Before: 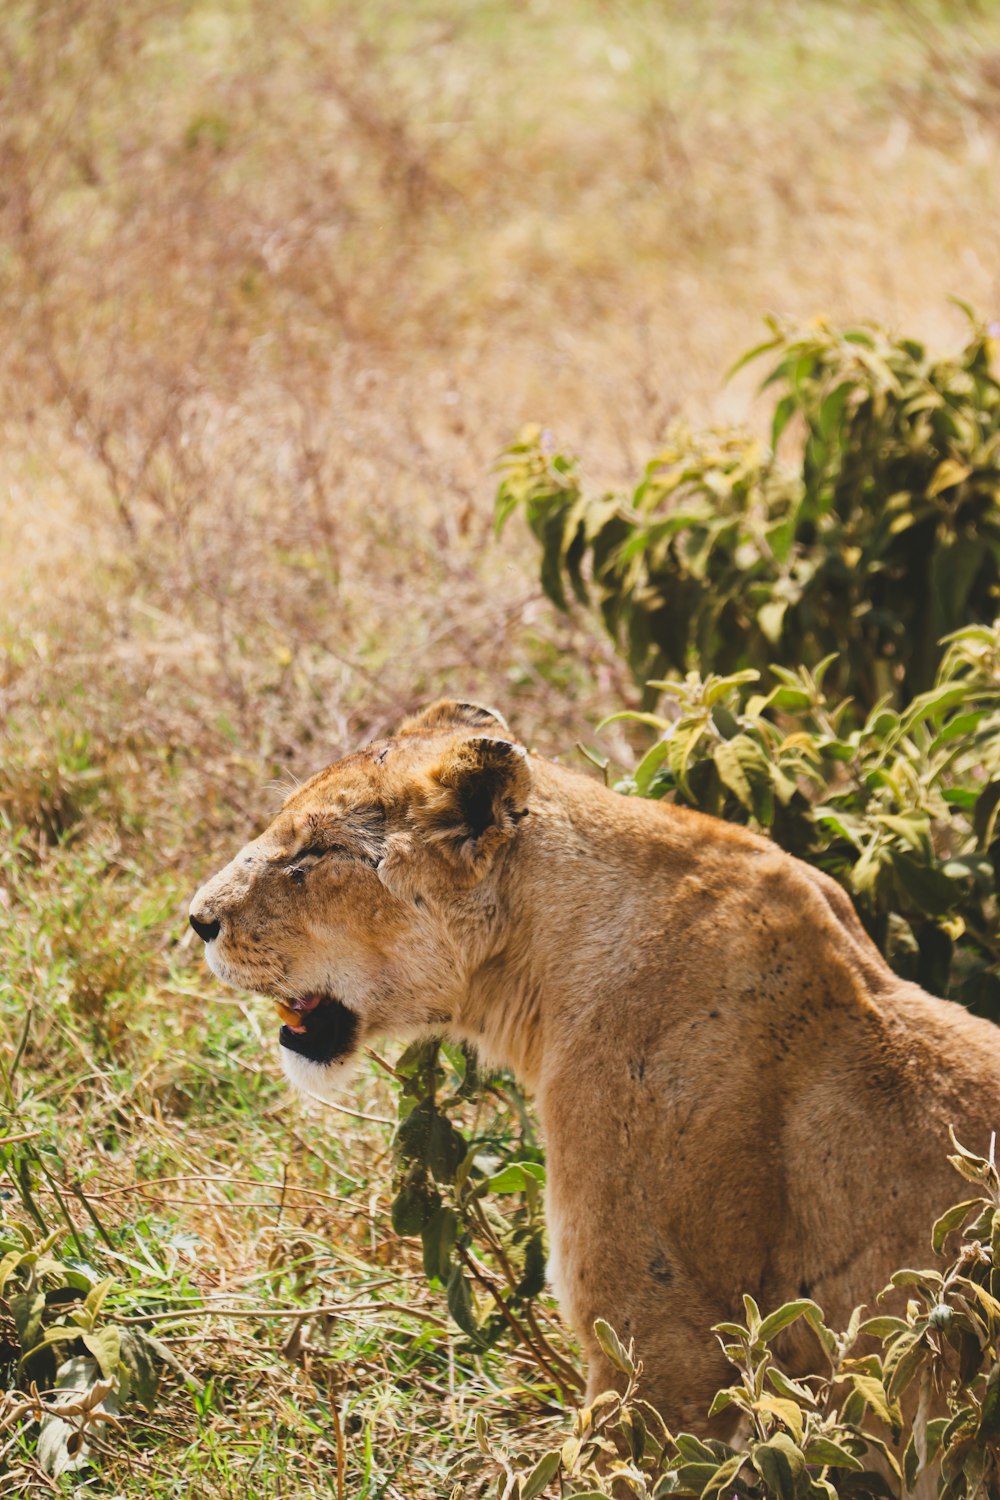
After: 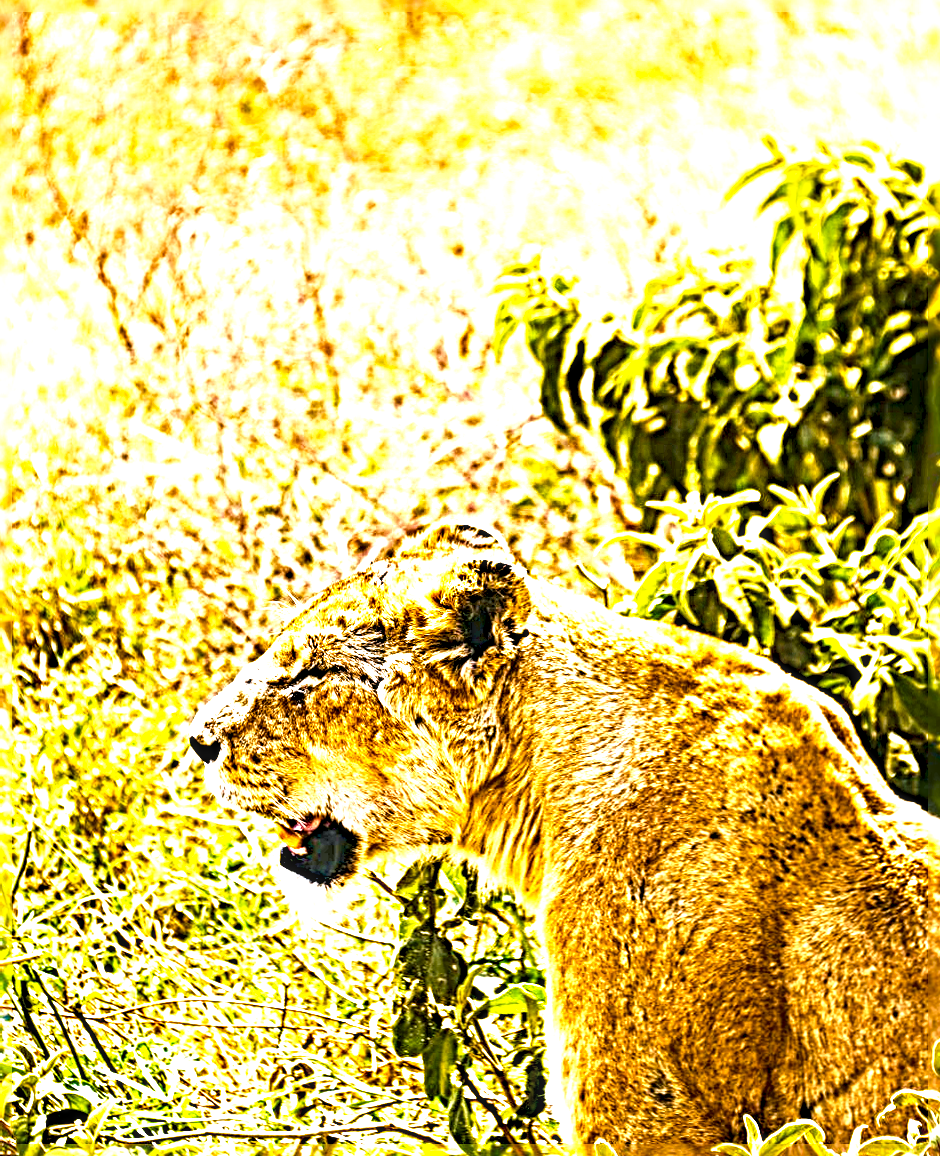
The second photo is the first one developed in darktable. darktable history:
crop and rotate: angle 0.074°, top 11.909%, right 5.768%, bottom 10.819%
exposure: black level correction 0.01, exposure 1 EV, compensate exposure bias true, compensate highlight preservation false
color balance rgb: shadows lift › chroma 2%, shadows lift › hue 214.82°, linear chroma grading › global chroma 8.231%, perceptual saturation grading › global saturation 16.542%, perceptual brilliance grading › global brilliance 17.983%, global vibrance 39.792%
local contrast: highlights 64%, shadows 54%, detail 168%, midtone range 0.509
sharpen: radius 6.294, amount 1.787, threshold 0.242
base curve: curves: ch0 [(0, 0) (0.688, 0.865) (1, 1)], preserve colors none
velvia: strength 27.66%
